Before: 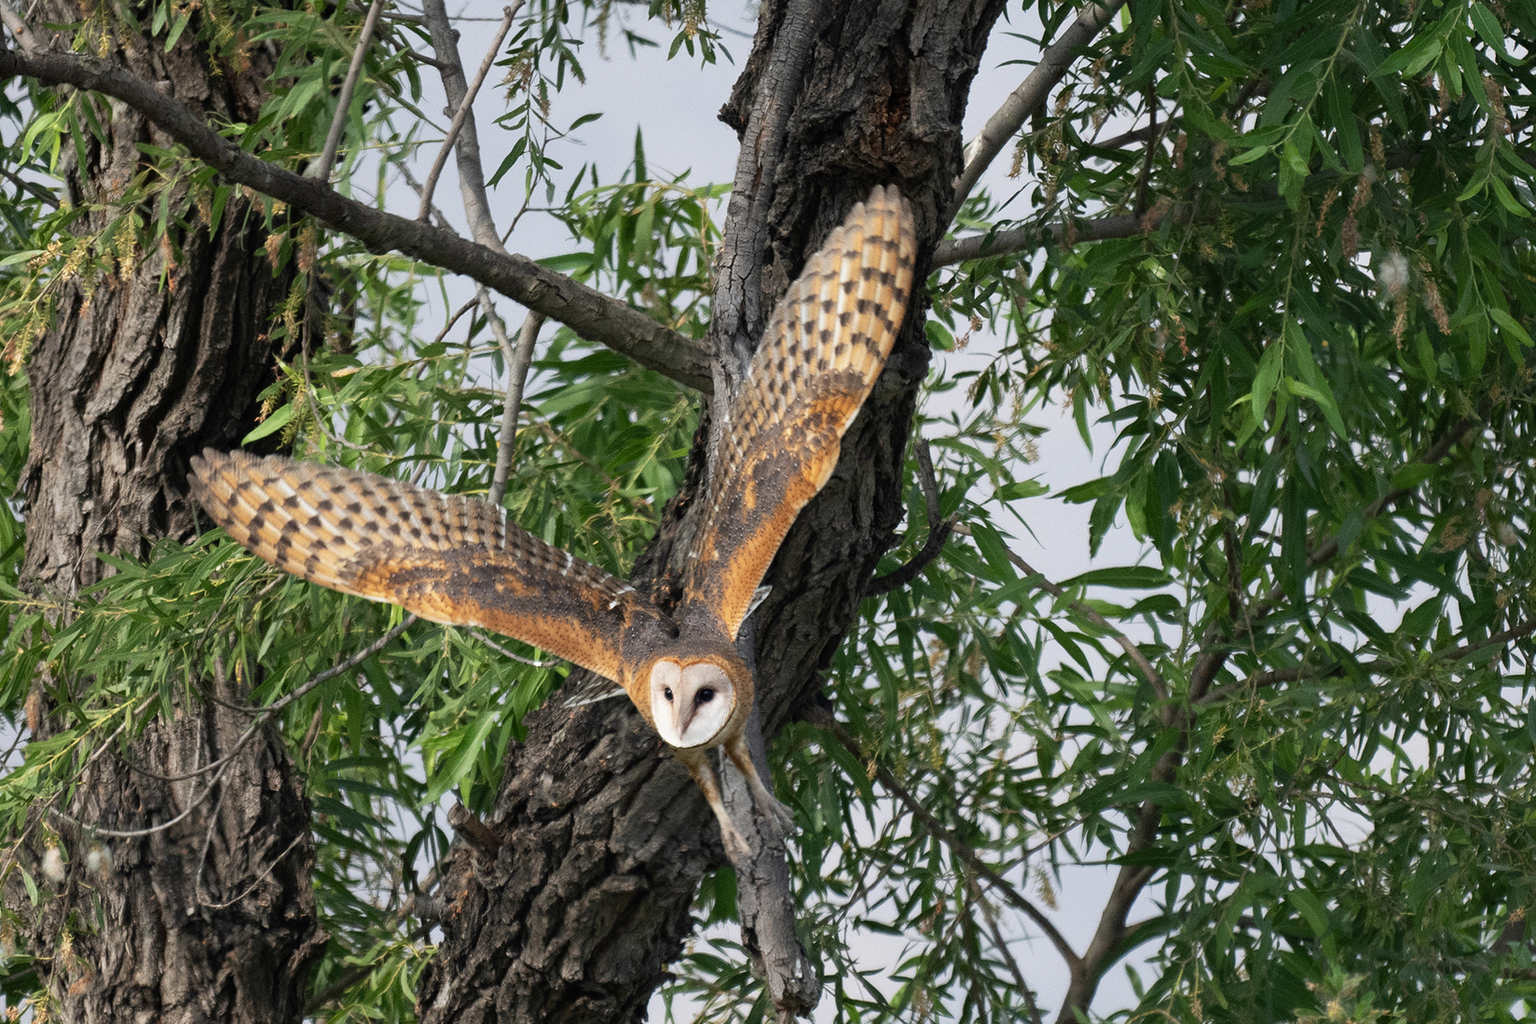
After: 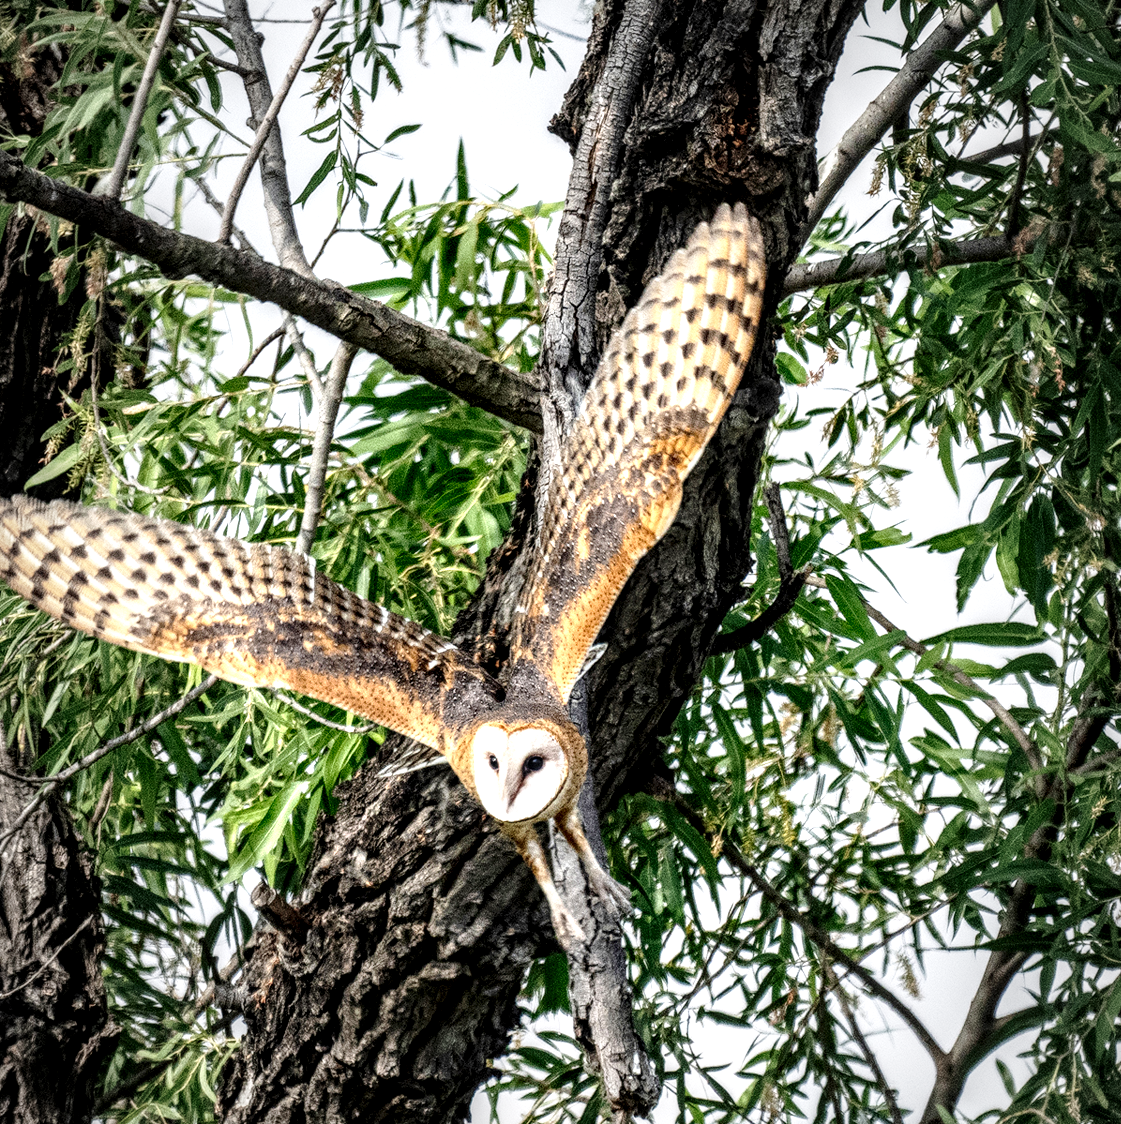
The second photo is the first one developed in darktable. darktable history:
crop and rotate: left 14.295%, right 19.259%
local contrast: highlights 20%, detail 196%
vignetting: fall-off start 72.17%, fall-off radius 109.35%, width/height ratio 0.736, unbound false
base curve: curves: ch0 [(0, 0) (0.028, 0.03) (0.121, 0.232) (0.46, 0.748) (0.859, 0.968) (1, 1)], preserve colors none
